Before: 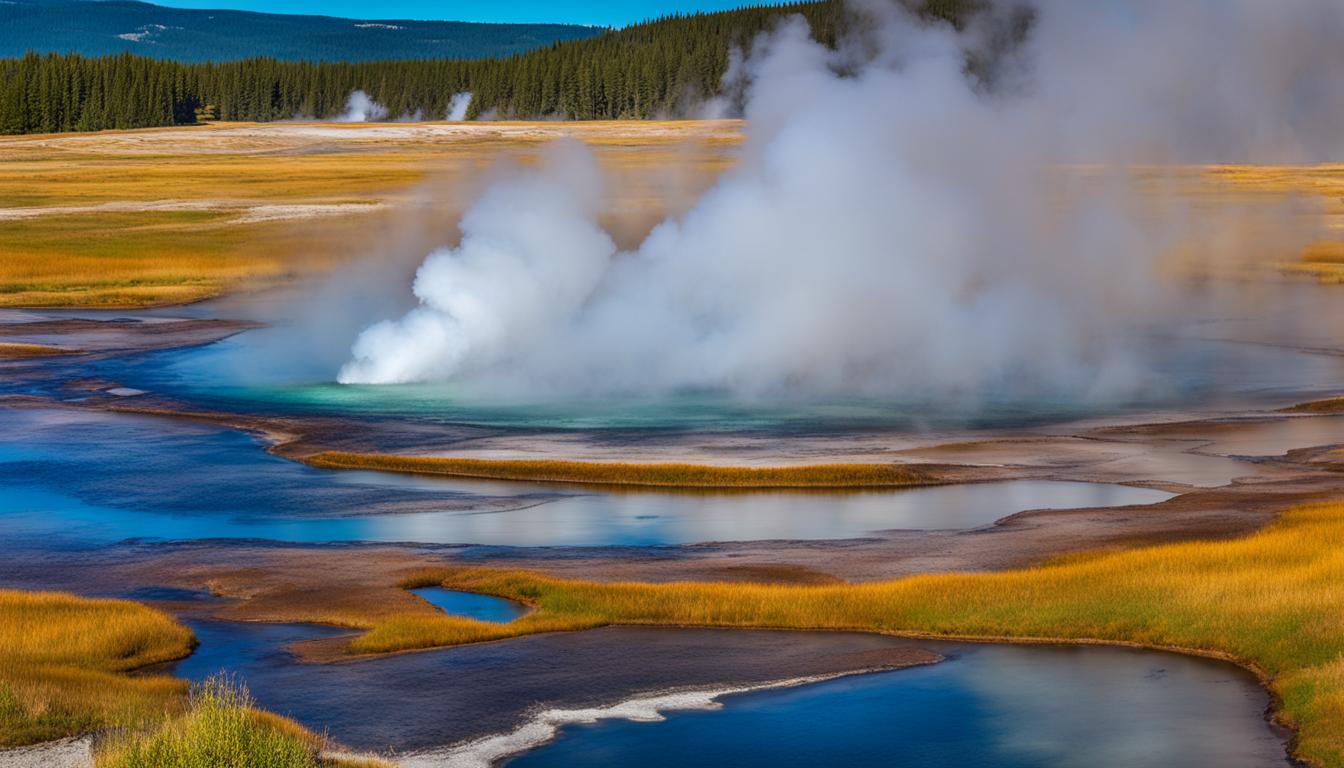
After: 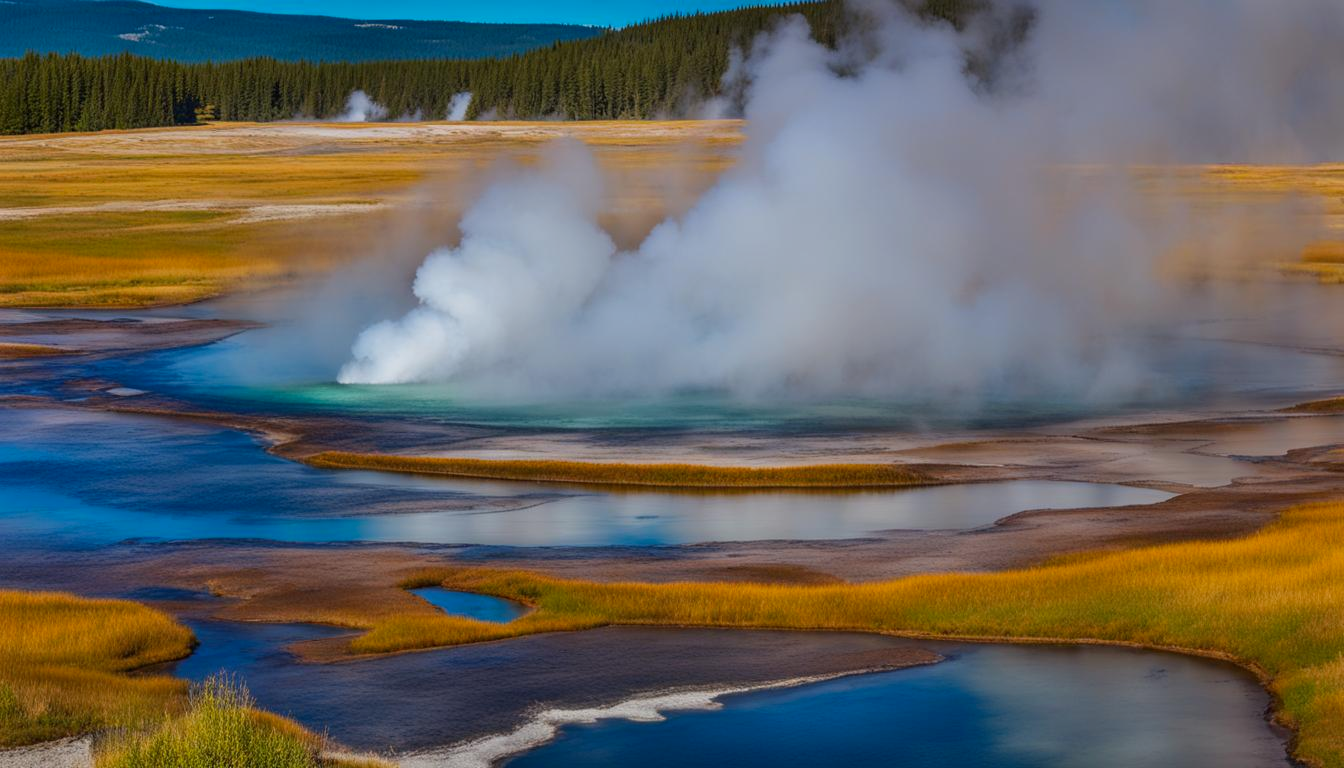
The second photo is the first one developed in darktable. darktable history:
shadows and highlights: radius 122.15, shadows 21.62, white point adjustment -9.54, highlights -15.07, soften with gaussian
